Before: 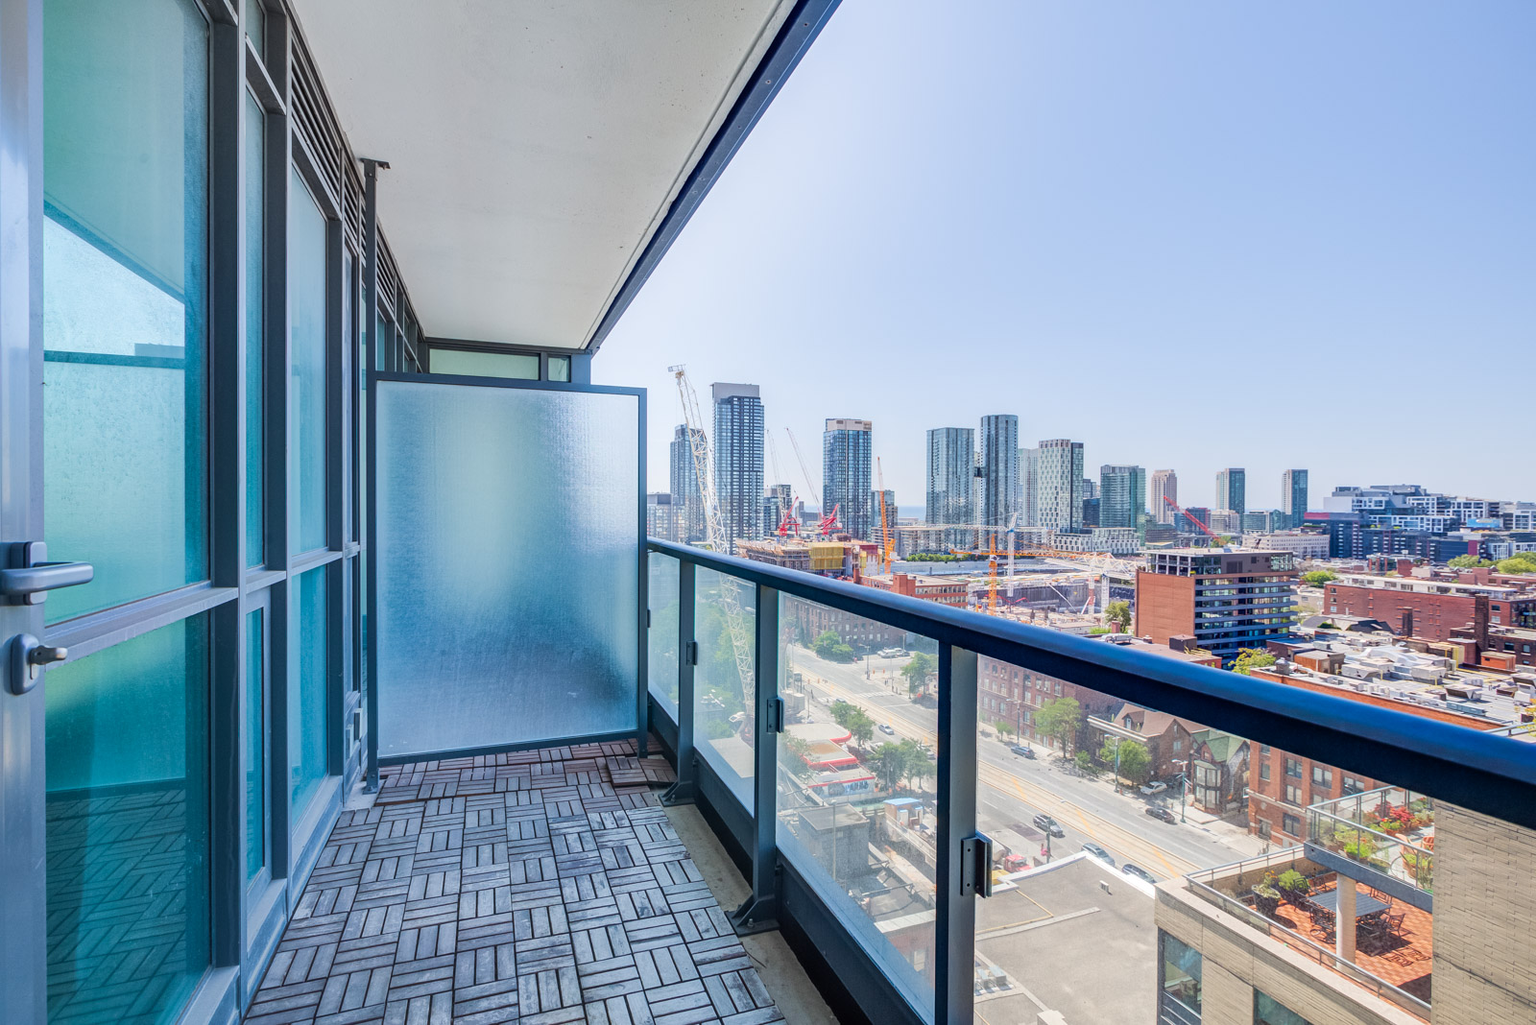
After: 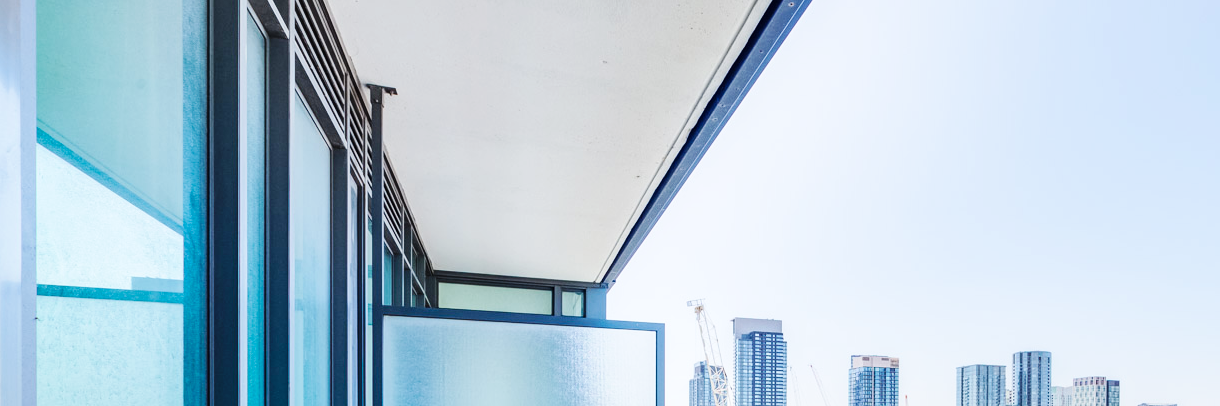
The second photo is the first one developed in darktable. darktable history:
base curve: curves: ch0 [(0, 0) (0.032, 0.025) (0.121, 0.166) (0.206, 0.329) (0.605, 0.79) (1, 1)], preserve colors none
shadows and highlights: shadows 12, white point adjustment 1.2, highlights -0.36, soften with gaussian
crop: left 0.579%, top 7.627%, right 23.167%, bottom 54.275%
